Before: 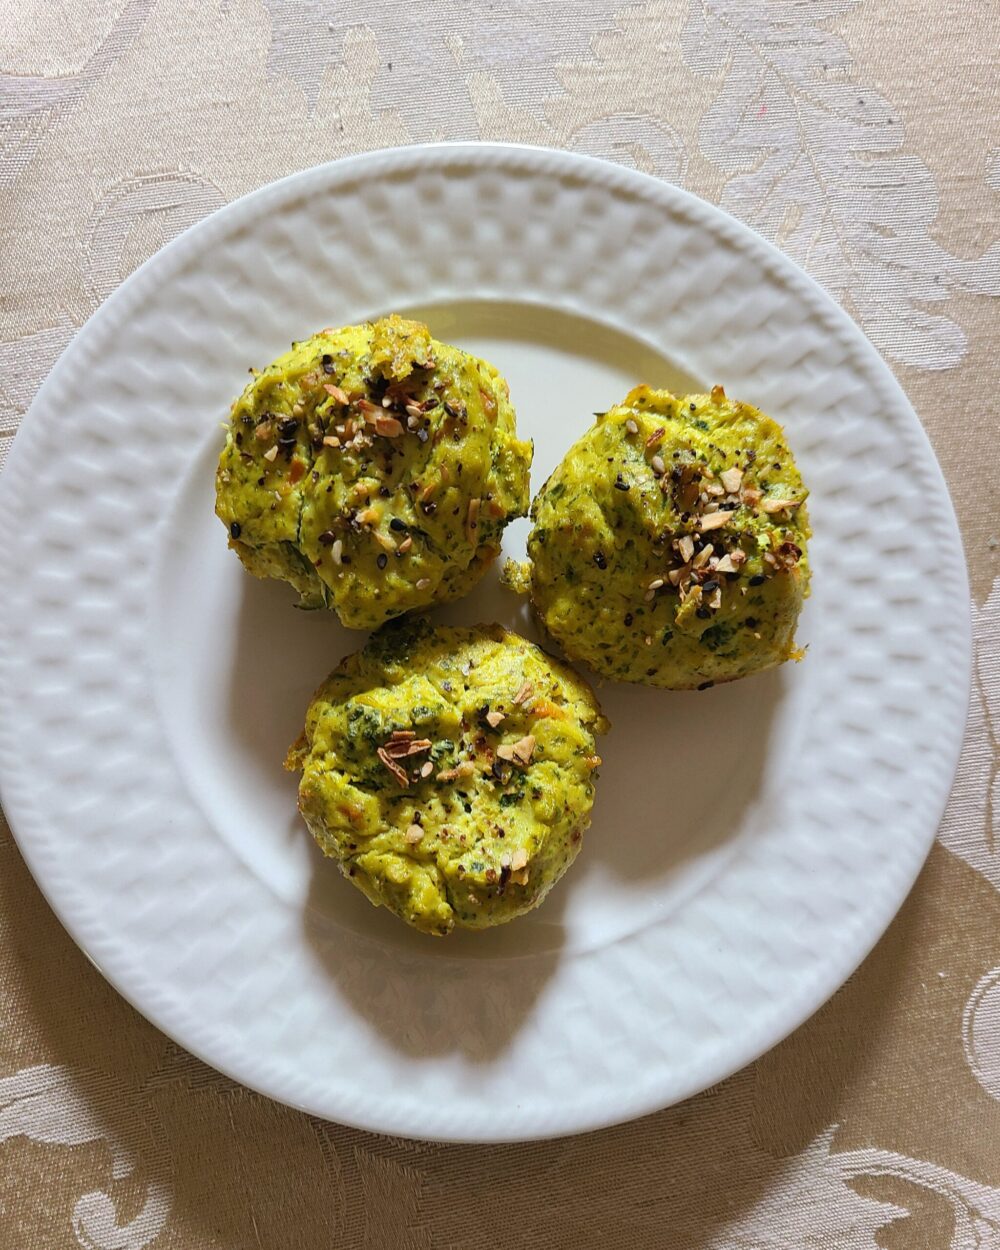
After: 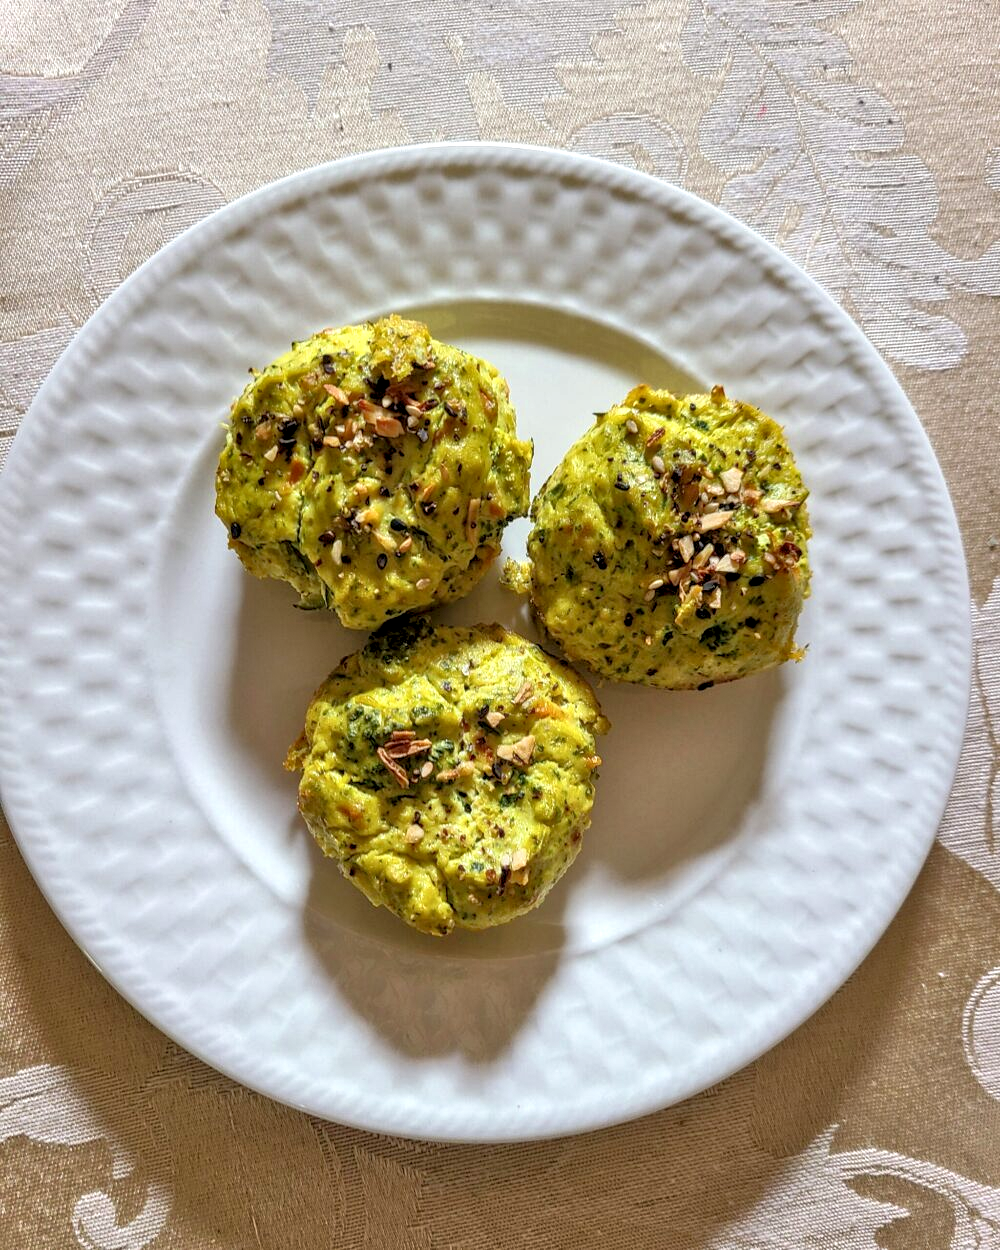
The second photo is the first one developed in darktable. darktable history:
tone equalizer: -7 EV 0.155 EV, -6 EV 0.566 EV, -5 EV 1.17 EV, -4 EV 1.33 EV, -3 EV 1.18 EV, -2 EV 0.6 EV, -1 EV 0.148 EV
velvia: strength 10.02%
local contrast: detail 155%
